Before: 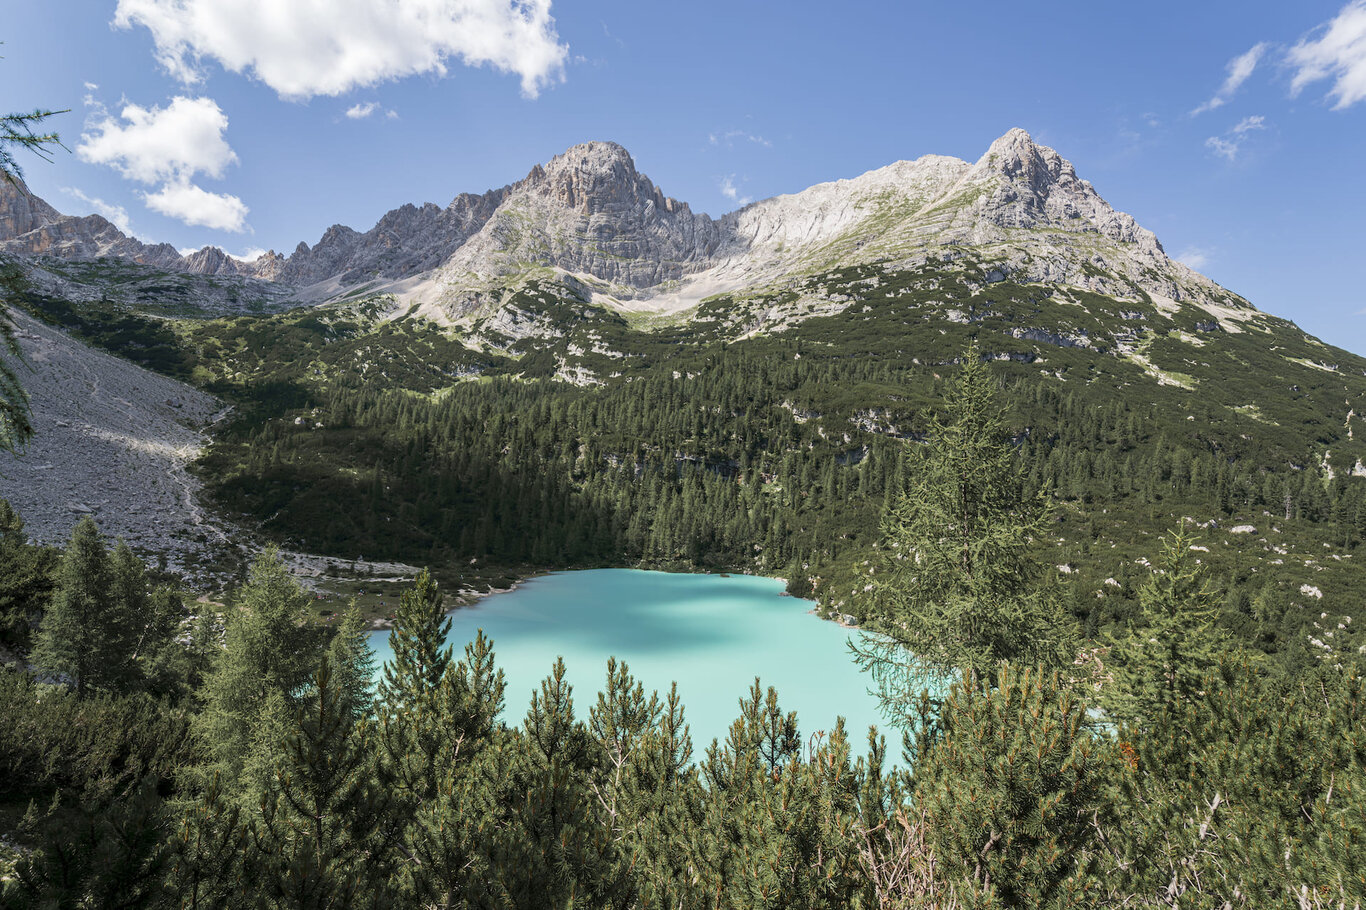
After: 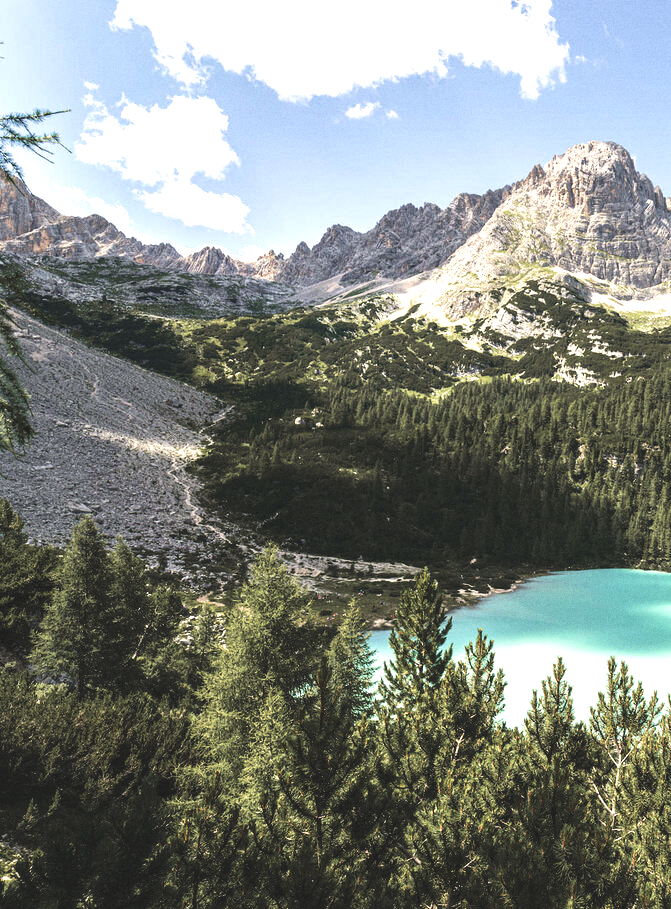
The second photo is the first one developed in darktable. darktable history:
tone equalizer: -8 EV -1.08 EV, -7 EV -1.01 EV, -6 EV -0.867 EV, -5 EV -0.578 EV, -3 EV 0.578 EV, -2 EV 0.867 EV, -1 EV 1.01 EV, +0 EV 1.08 EV, edges refinement/feathering 500, mask exposure compensation -1.57 EV, preserve details no
crop and rotate: left 0%, top 0%, right 50.845%
white balance: red 1.045, blue 0.932
local contrast: highlights 100%, shadows 100%, detail 120%, midtone range 0.2
velvia: on, module defaults
grain: coarseness 0.09 ISO
exposure: black level correction -0.028, compensate highlight preservation false
